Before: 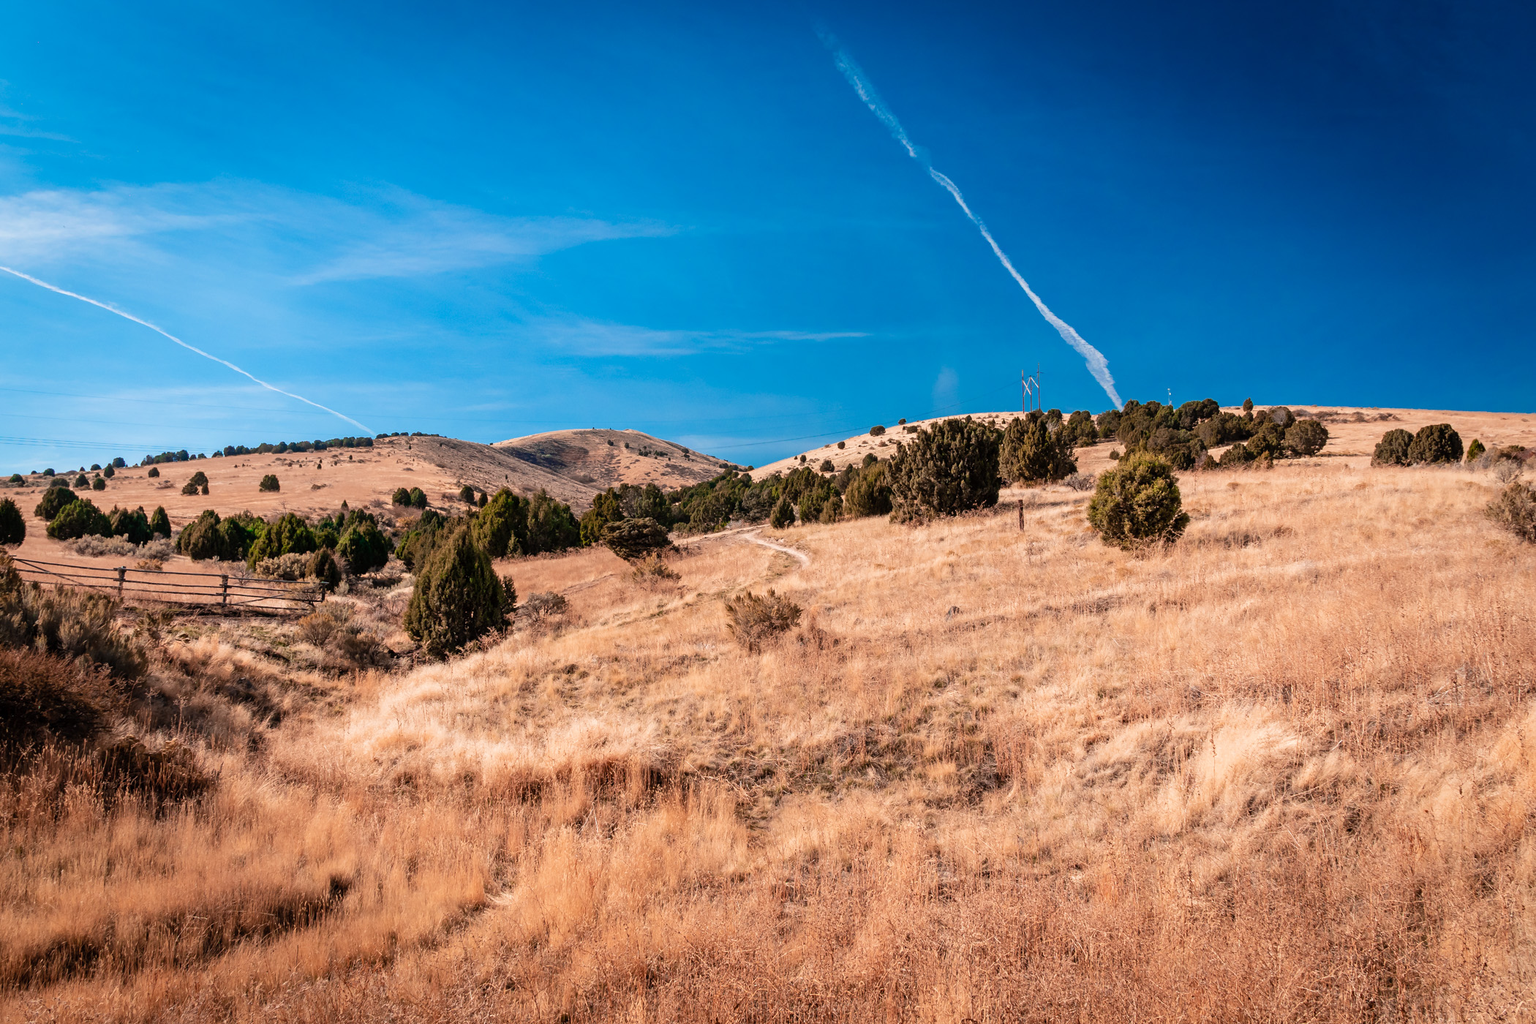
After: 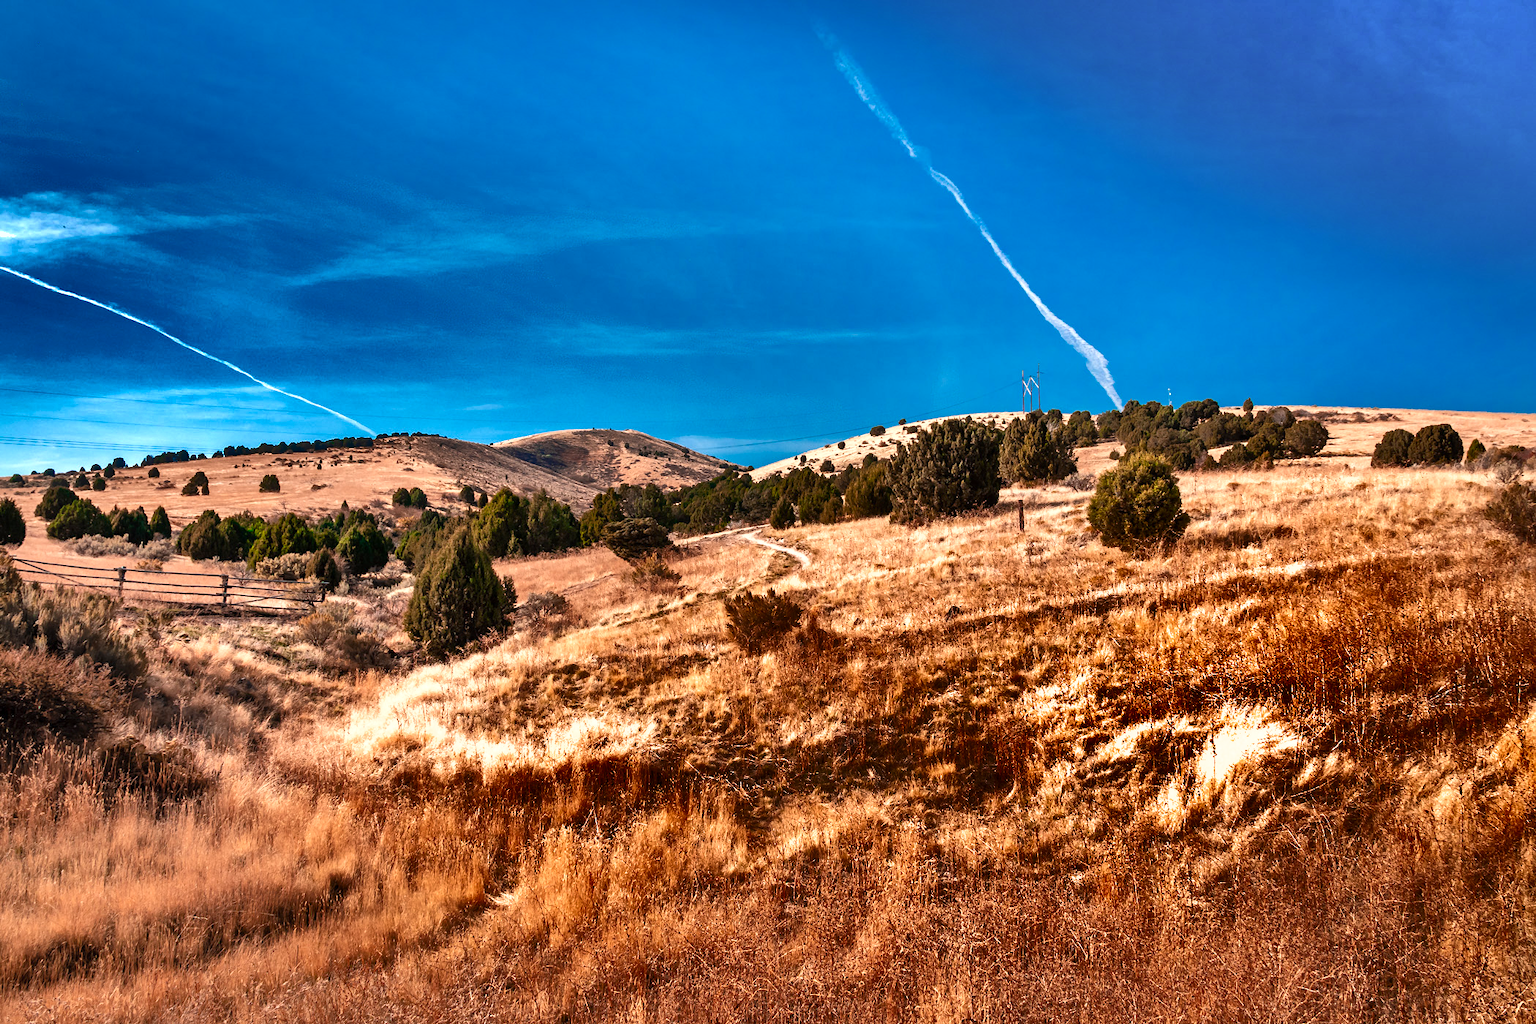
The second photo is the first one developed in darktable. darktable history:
shadows and highlights: radius 124.27, shadows 99.79, white point adjustment -2.91, highlights -99.39, soften with gaussian
exposure: exposure 0.719 EV, compensate highlight preservation false
